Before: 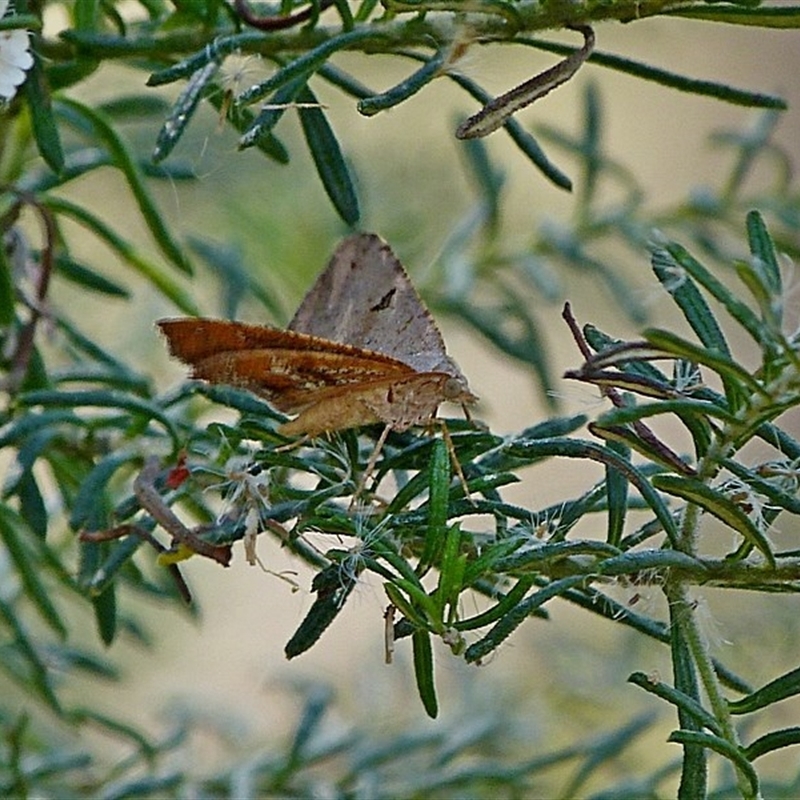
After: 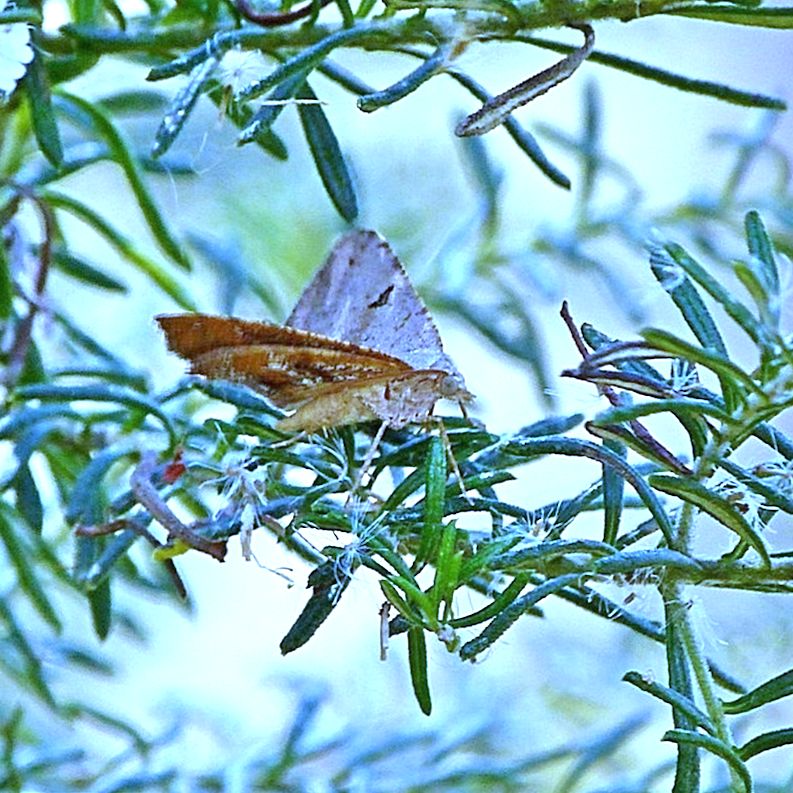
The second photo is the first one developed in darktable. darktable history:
crop and rotate: angle -0.5°
white balance: red 0.766, blue 1.537
exposure: black level correction 0, exposure 1.379 EV, compensate exposure bias true, compensate highlight preservation false
